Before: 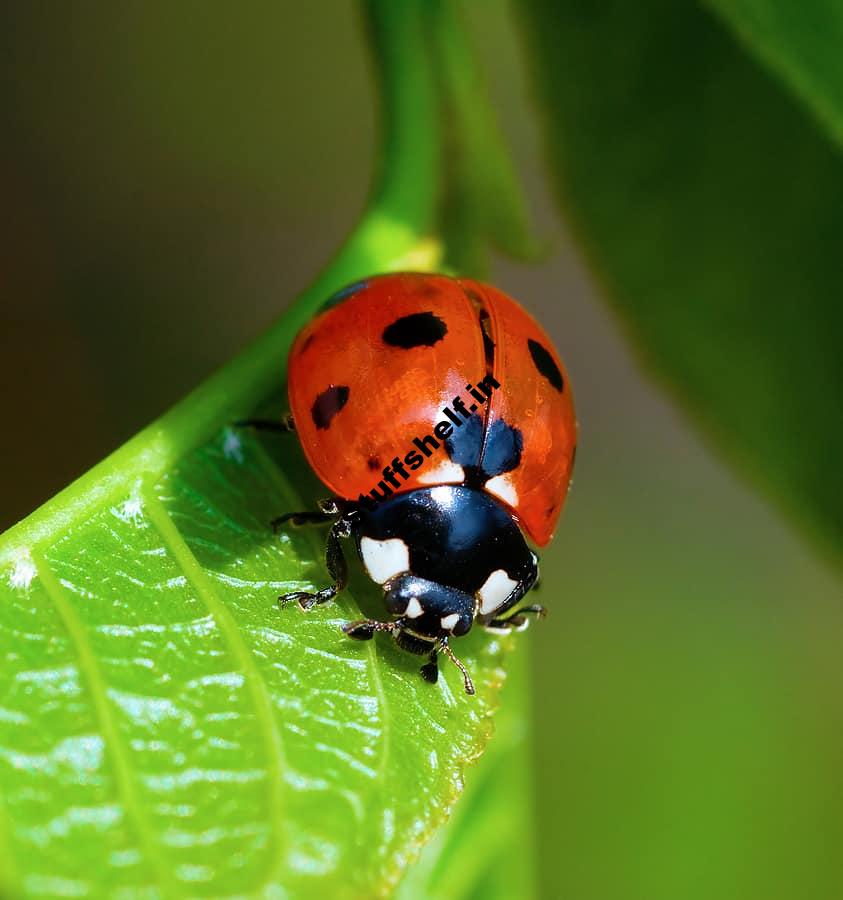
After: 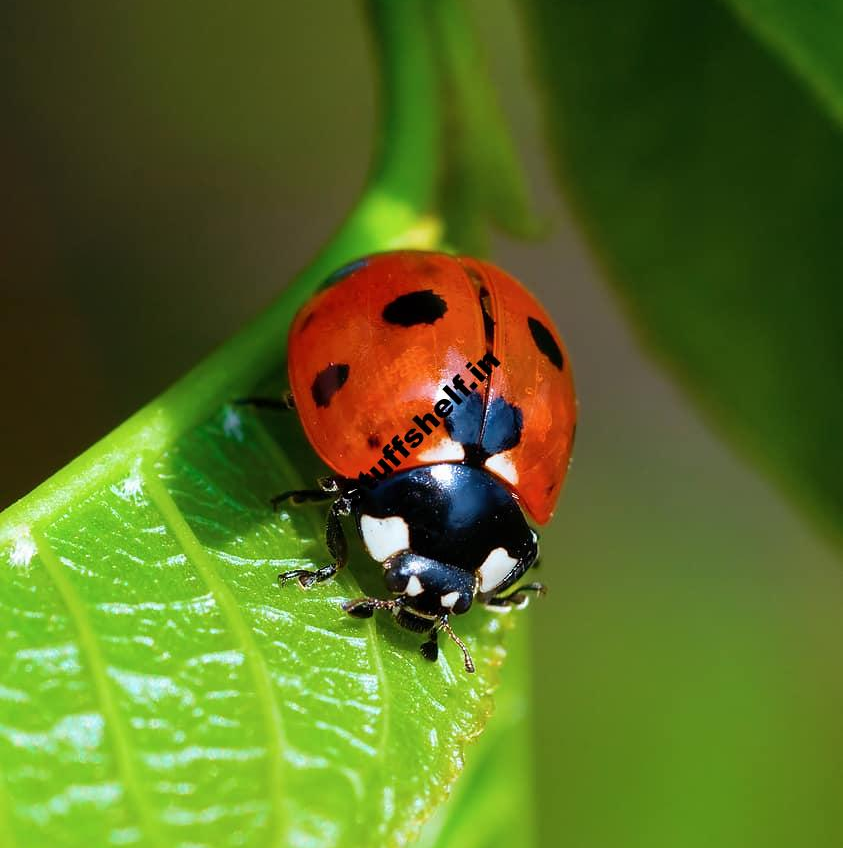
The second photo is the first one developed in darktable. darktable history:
crop and rotate: top 2.499%, bottom 3.216%
